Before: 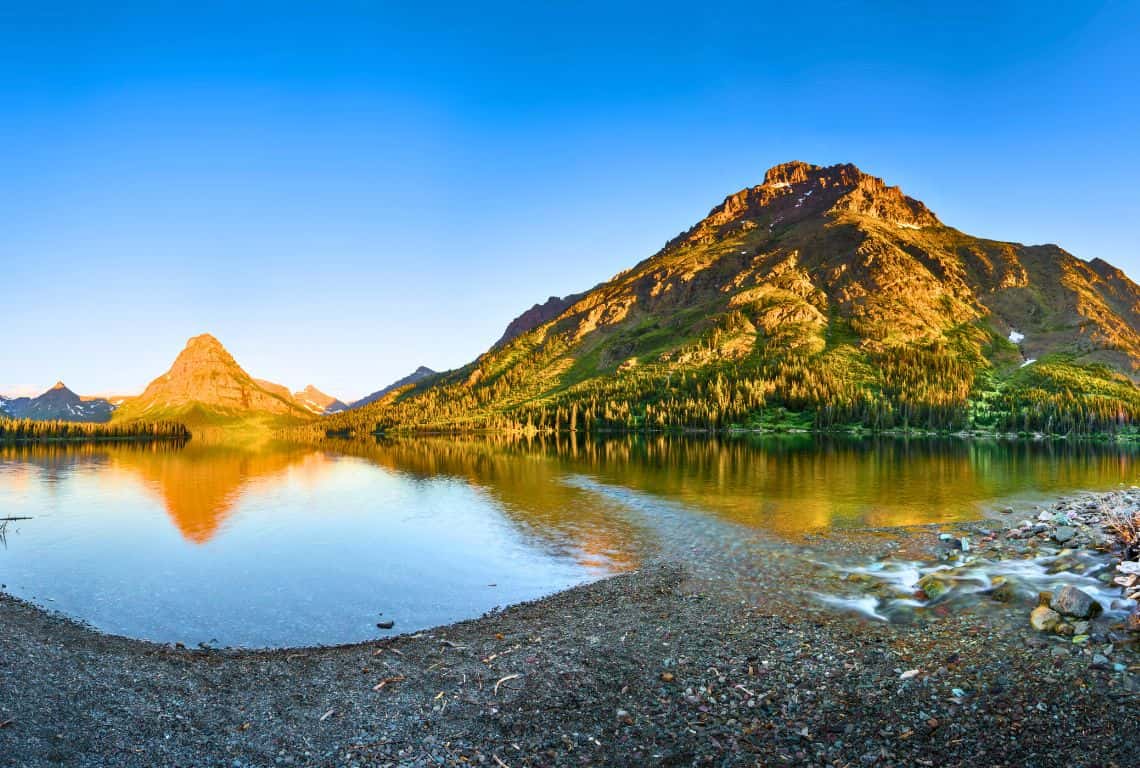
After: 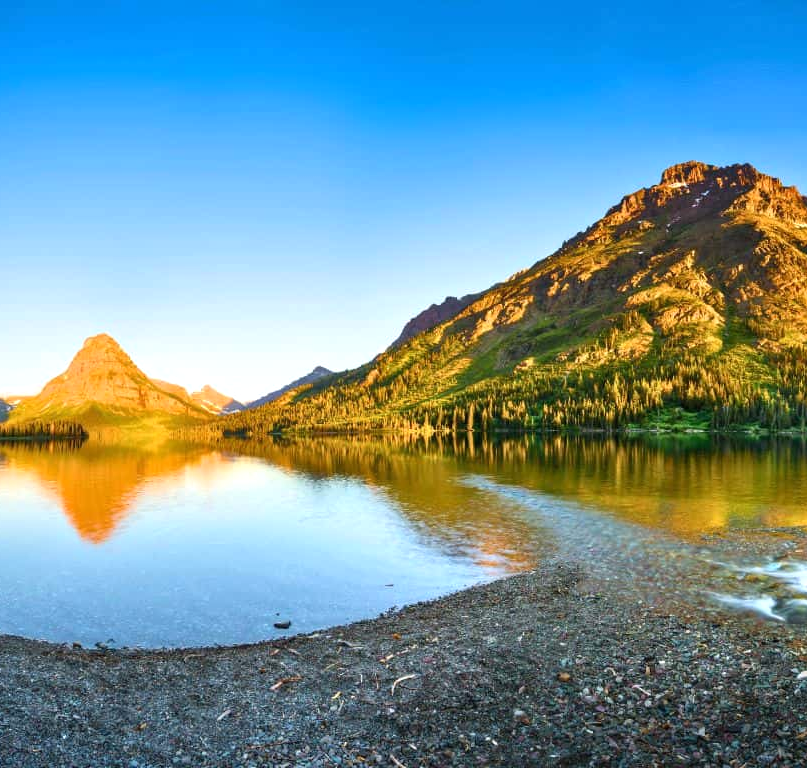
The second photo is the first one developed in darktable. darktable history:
exposure: black level correction 0, exposure 0.2 EV, compensate exposure bias true, compensate highlight preservation false
crop and rotate: left 9.061%, right 20.142%
